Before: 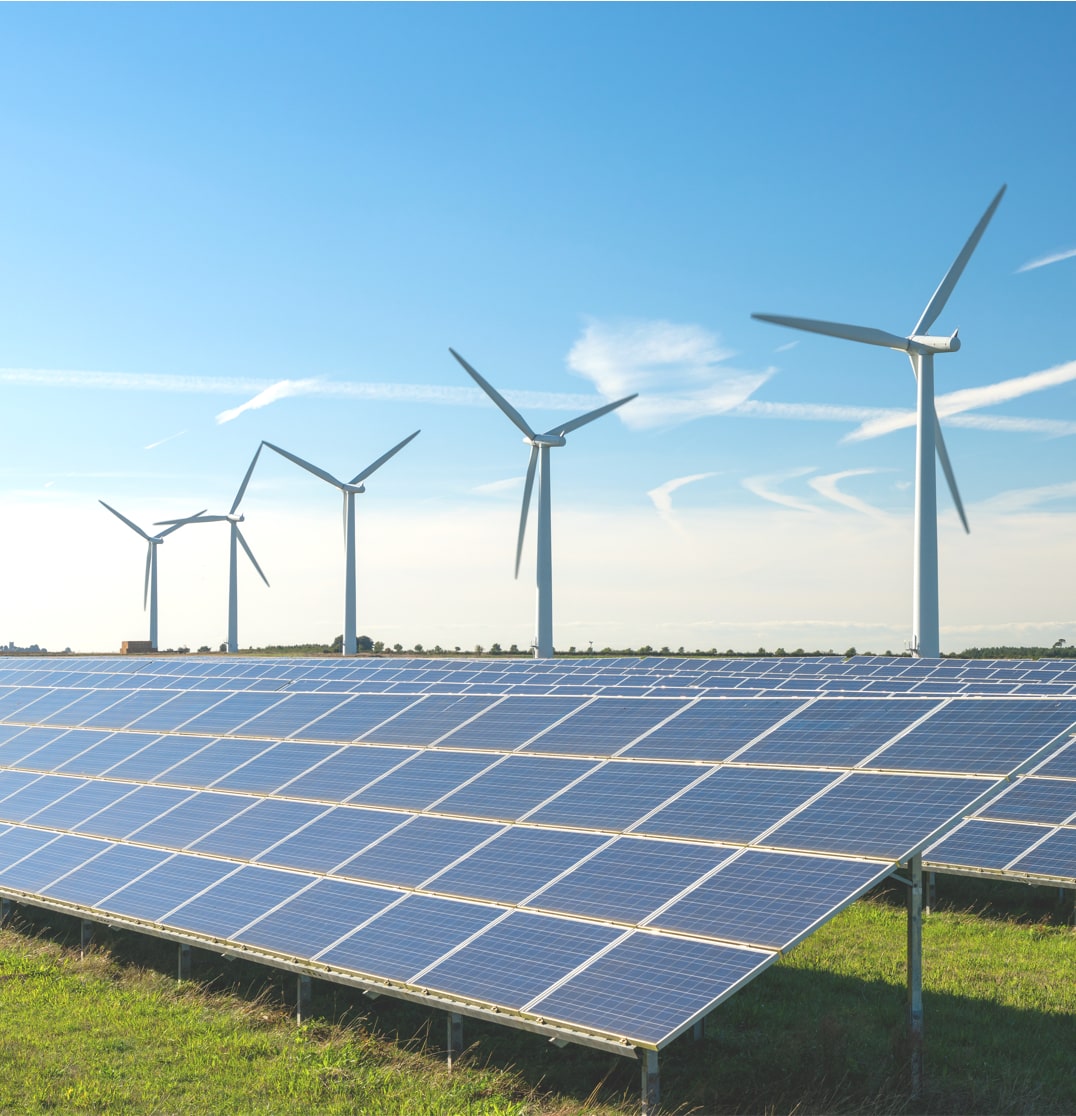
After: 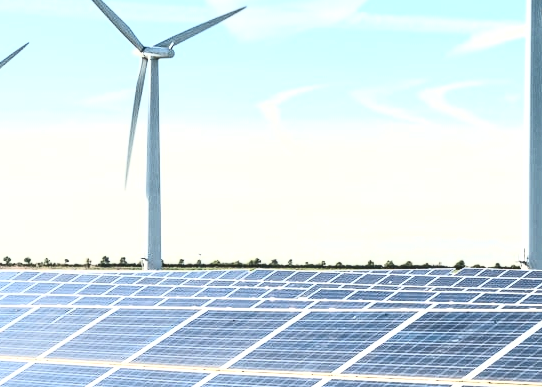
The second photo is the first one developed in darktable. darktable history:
crop: left 36.407%, top 34.829%, right 13.212%, bottom 30.439%
contrast brightness saturation: contrast 0.918, brightness 0.201
levels: mode automatic, levels [0.062, 0.494, 0.925]
local contrast: on, module defaults
